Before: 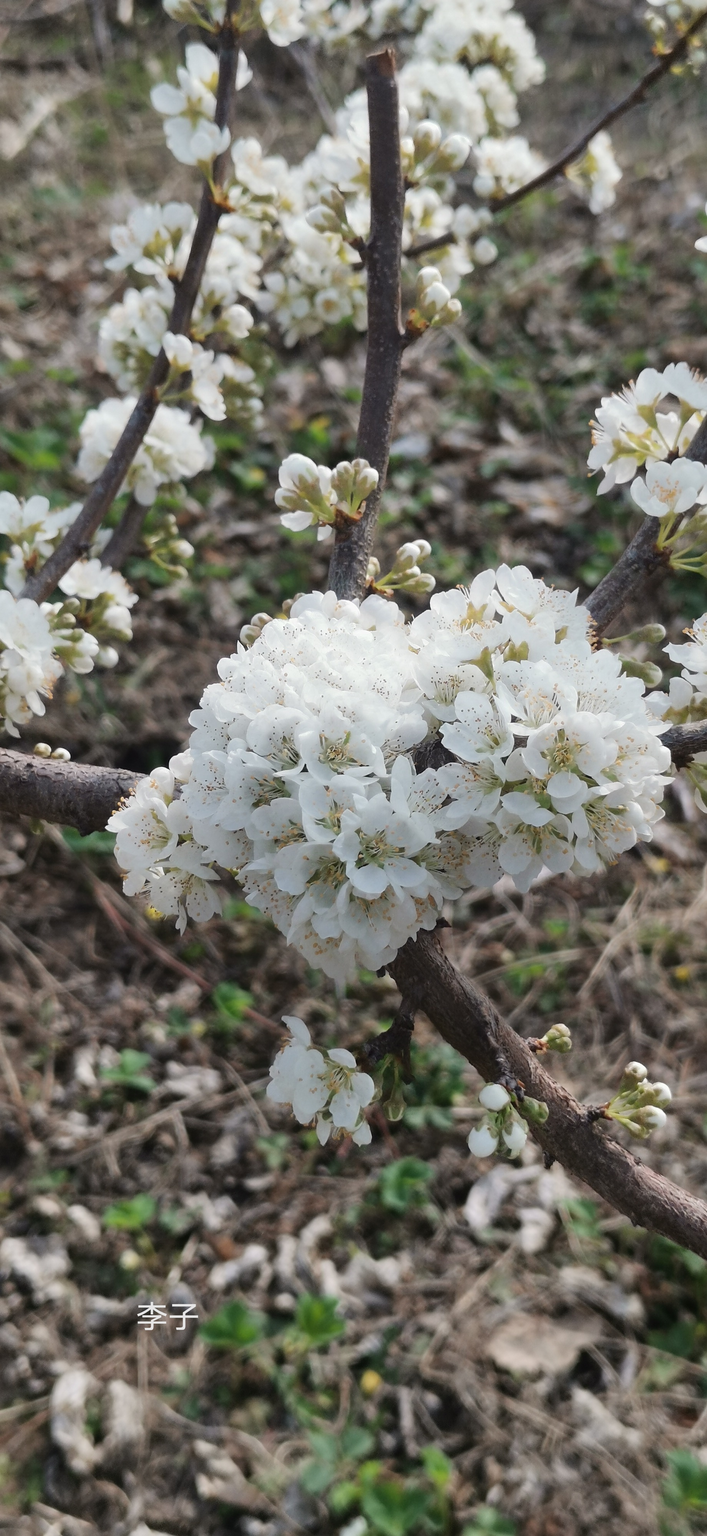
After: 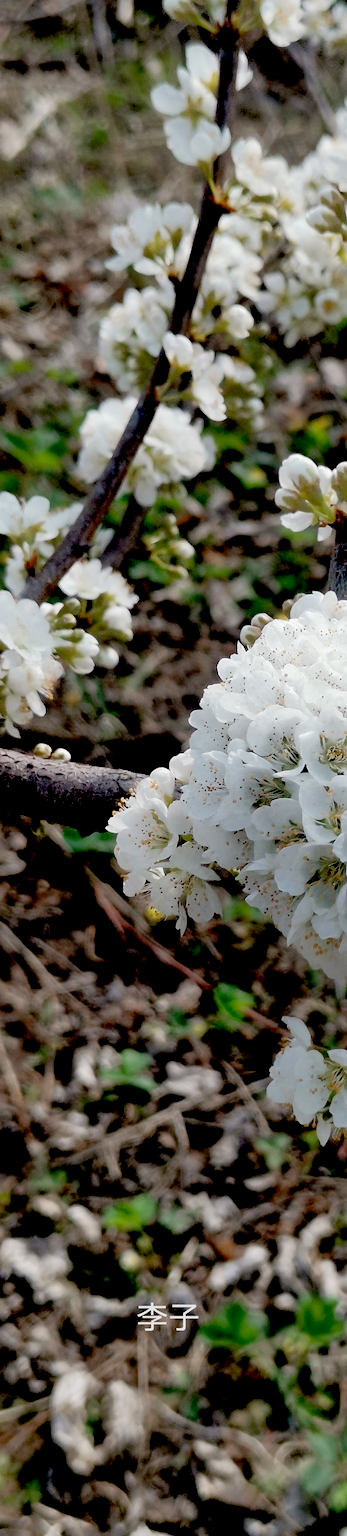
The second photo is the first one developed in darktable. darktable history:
exposure: black level correction 0.047, exposure 0.013 EV, compensate highlight preservation false
shadows and highlights: shadows 43.06, highlights 6.94
crop and rotate: left 0%, top 0%, right 50.845%
